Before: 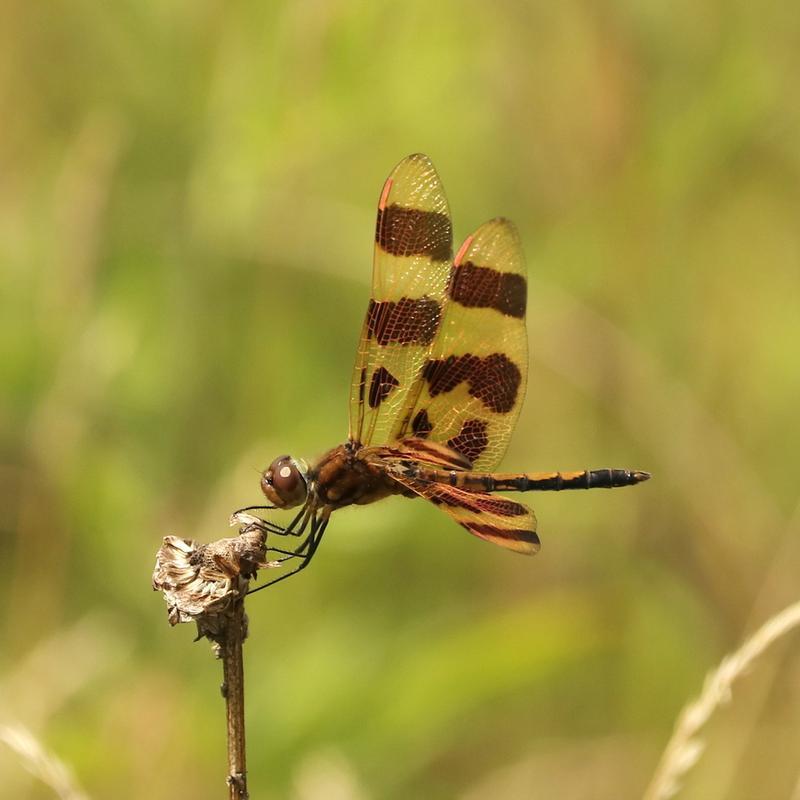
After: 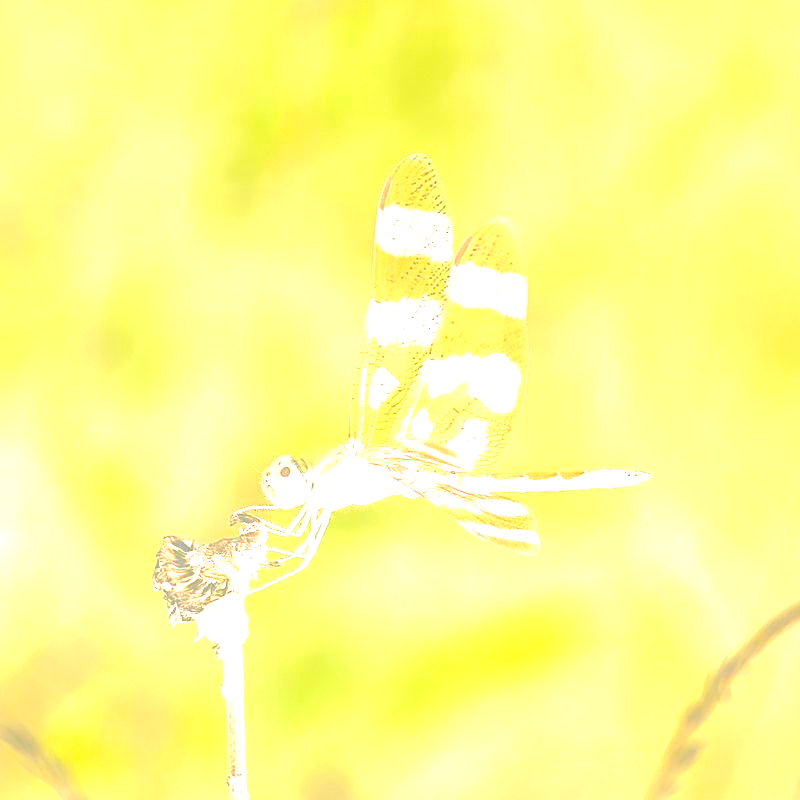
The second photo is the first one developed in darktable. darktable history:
sharpen: on, module defaults
exposure: black level correction -0.002, exposure 1.35 EV, compensate highlight preservation false
bloom: size 85%, threshold 5%, strength 85%
